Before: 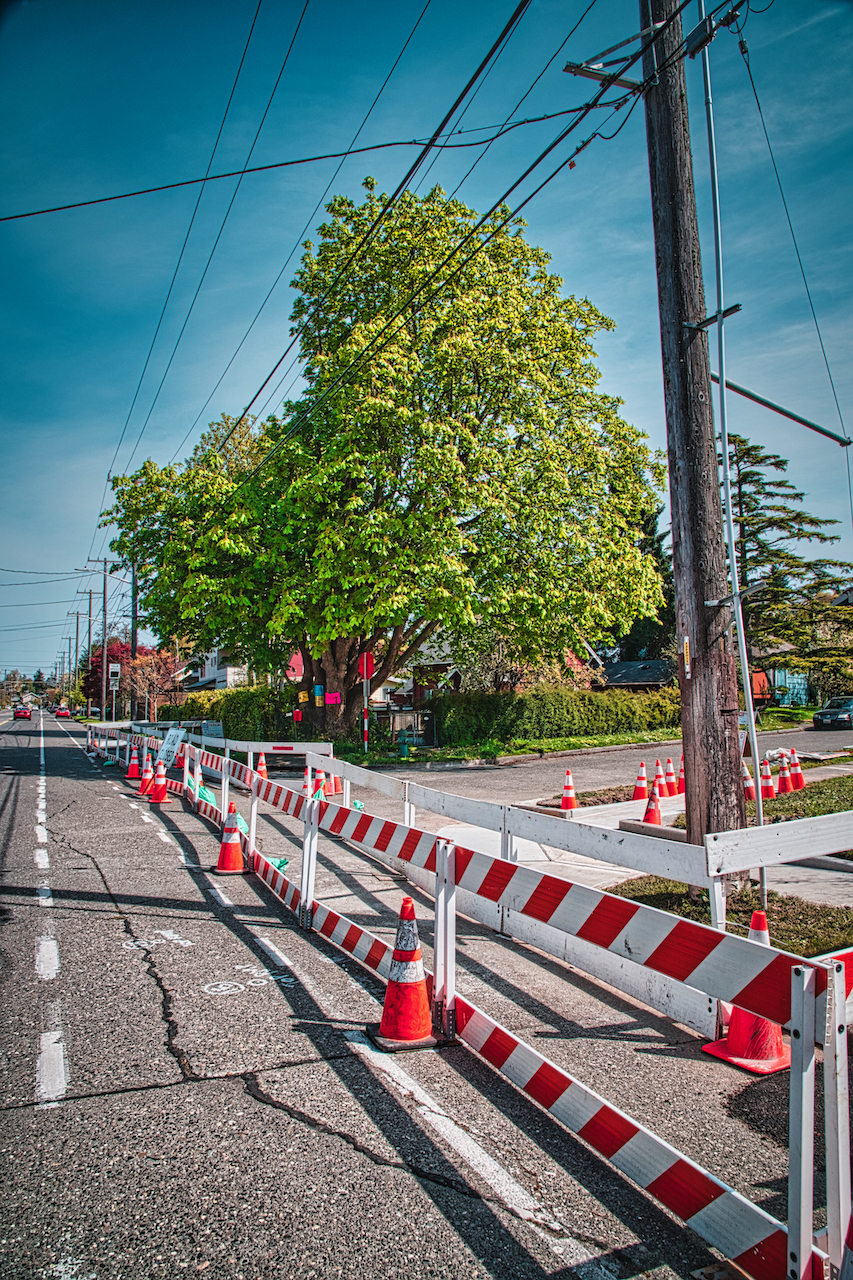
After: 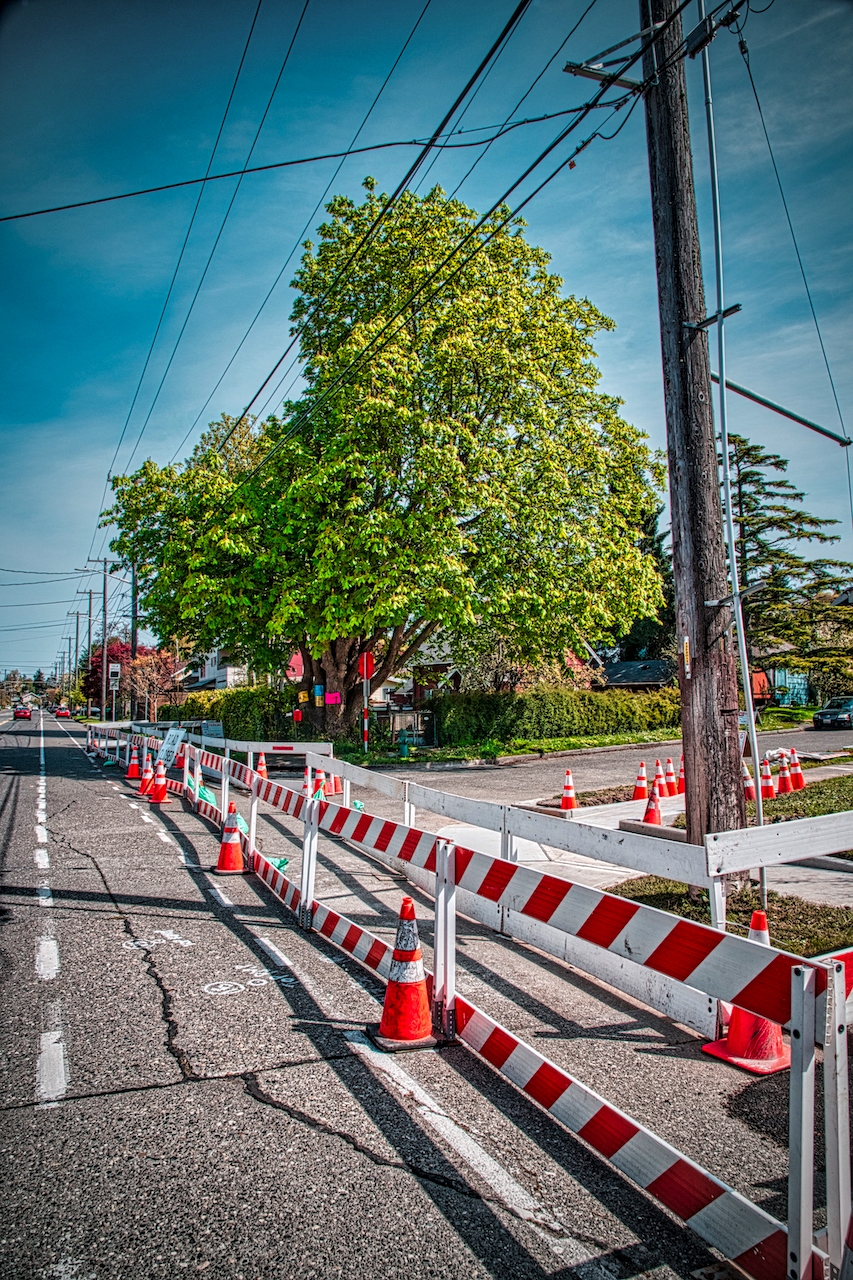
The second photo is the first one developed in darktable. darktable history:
local contrast: on, module defaults
vignetting: fall-off start 74.49%, fall-off radius 65.9%, brightness -0.628, saturation -0.68
